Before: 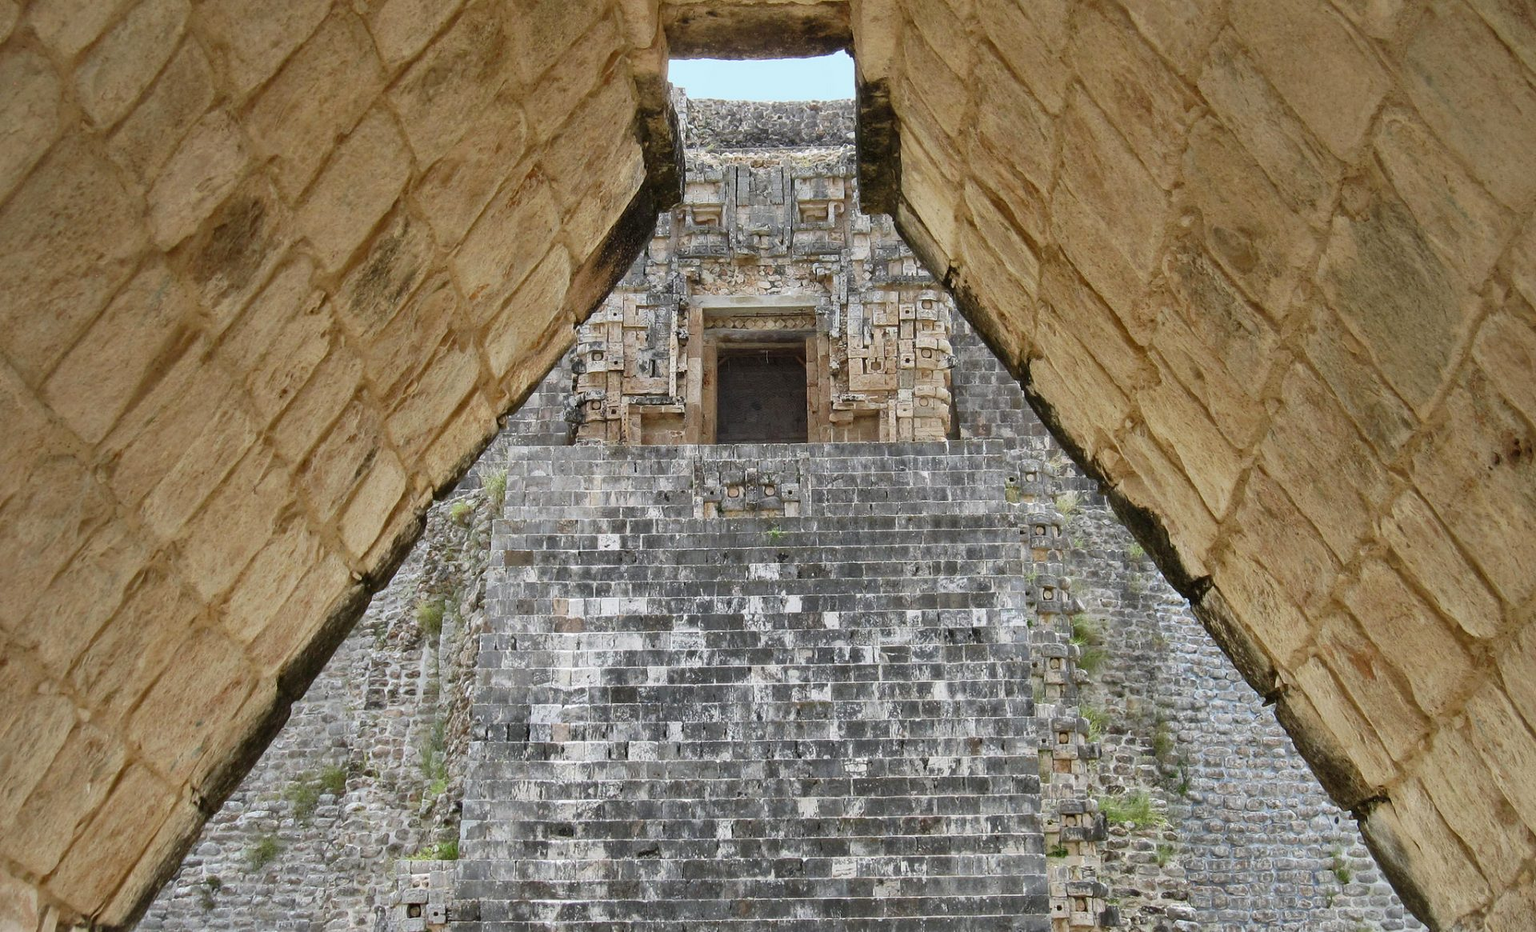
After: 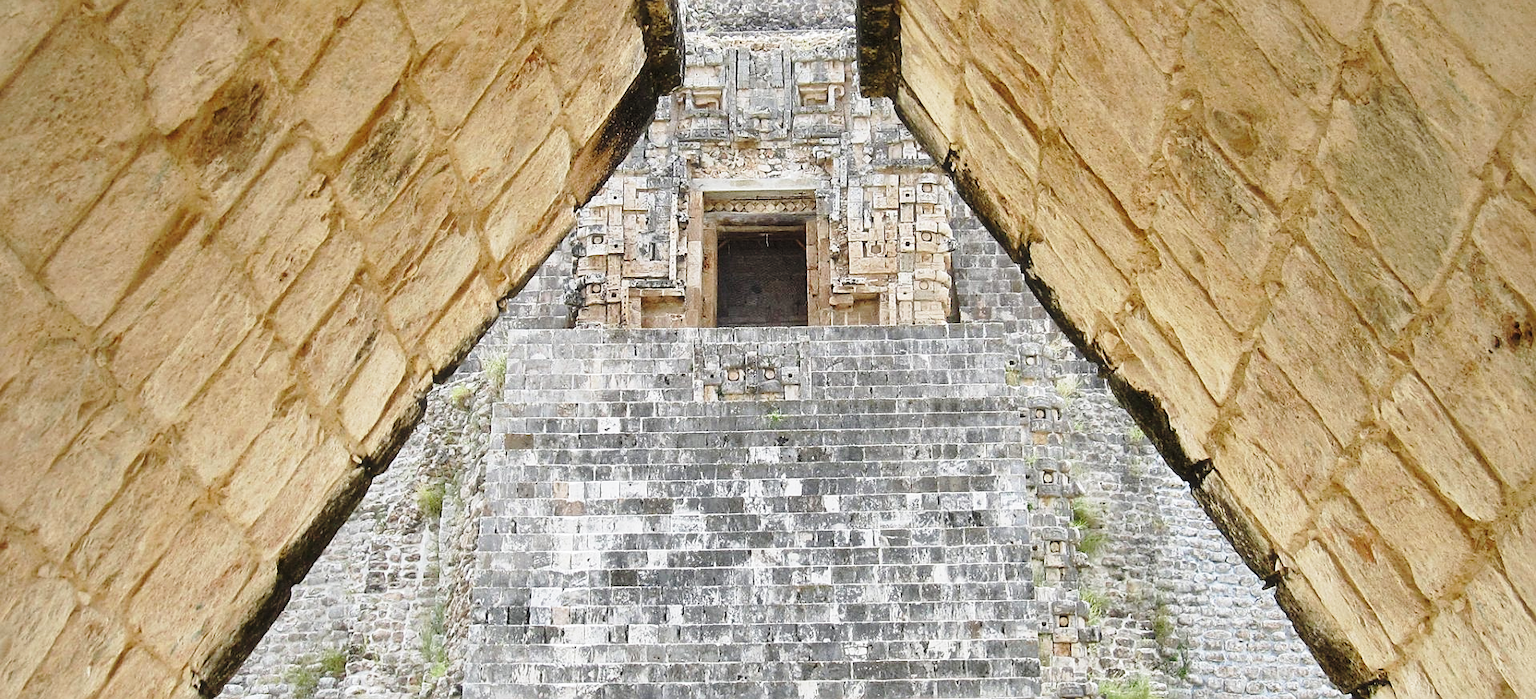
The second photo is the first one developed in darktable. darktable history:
haze removal: strength -0.103, compatibility mode true, adaptive false
crop and rotate: top 12.567%, bottom 12.362%
sharpen: on, module defaults
base curve: curves: ch0 [(0, 0) (0.028, 0.03) (0.121, 0.232) (0.46, 0.748) (0.859, 0.968) (1, 1)], preserve colors none
